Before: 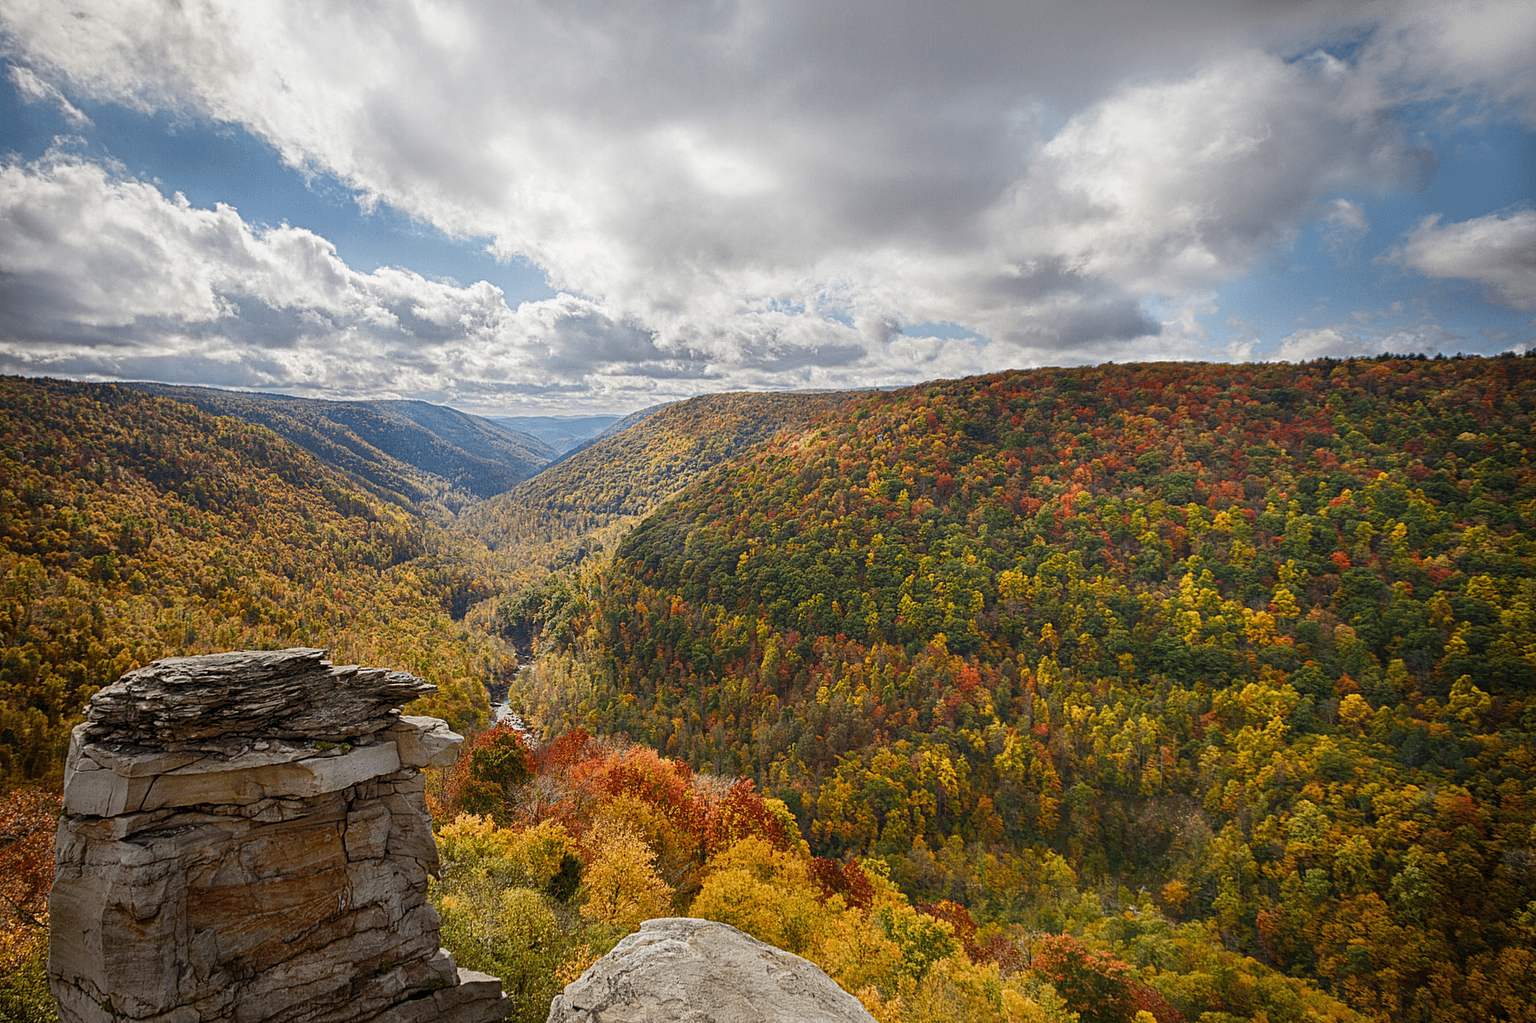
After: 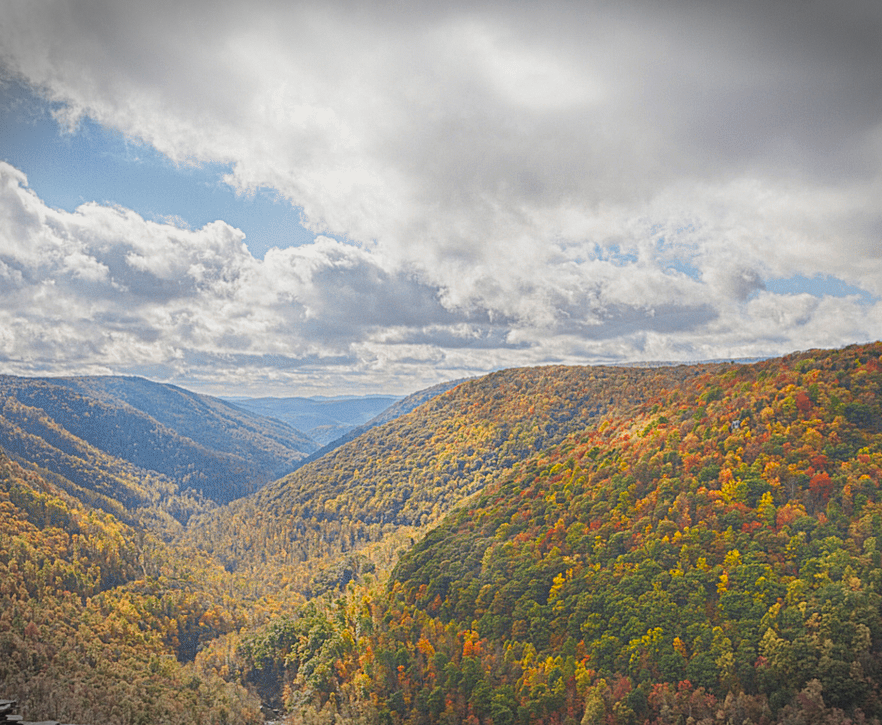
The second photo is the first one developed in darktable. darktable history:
contrast brightness saturation: contrast -0.292
crop: left 20.534%, top 10.917%, right 35.351%, bottom 34.64%
exposure: black level correction 0, exposure 0.499 EV, compensate highlight preservation false
vignetting: fall-off start 99.93%, brightness -0.617, saturation -0.685, width/height ratio 1.32, dithering 8-bit output
